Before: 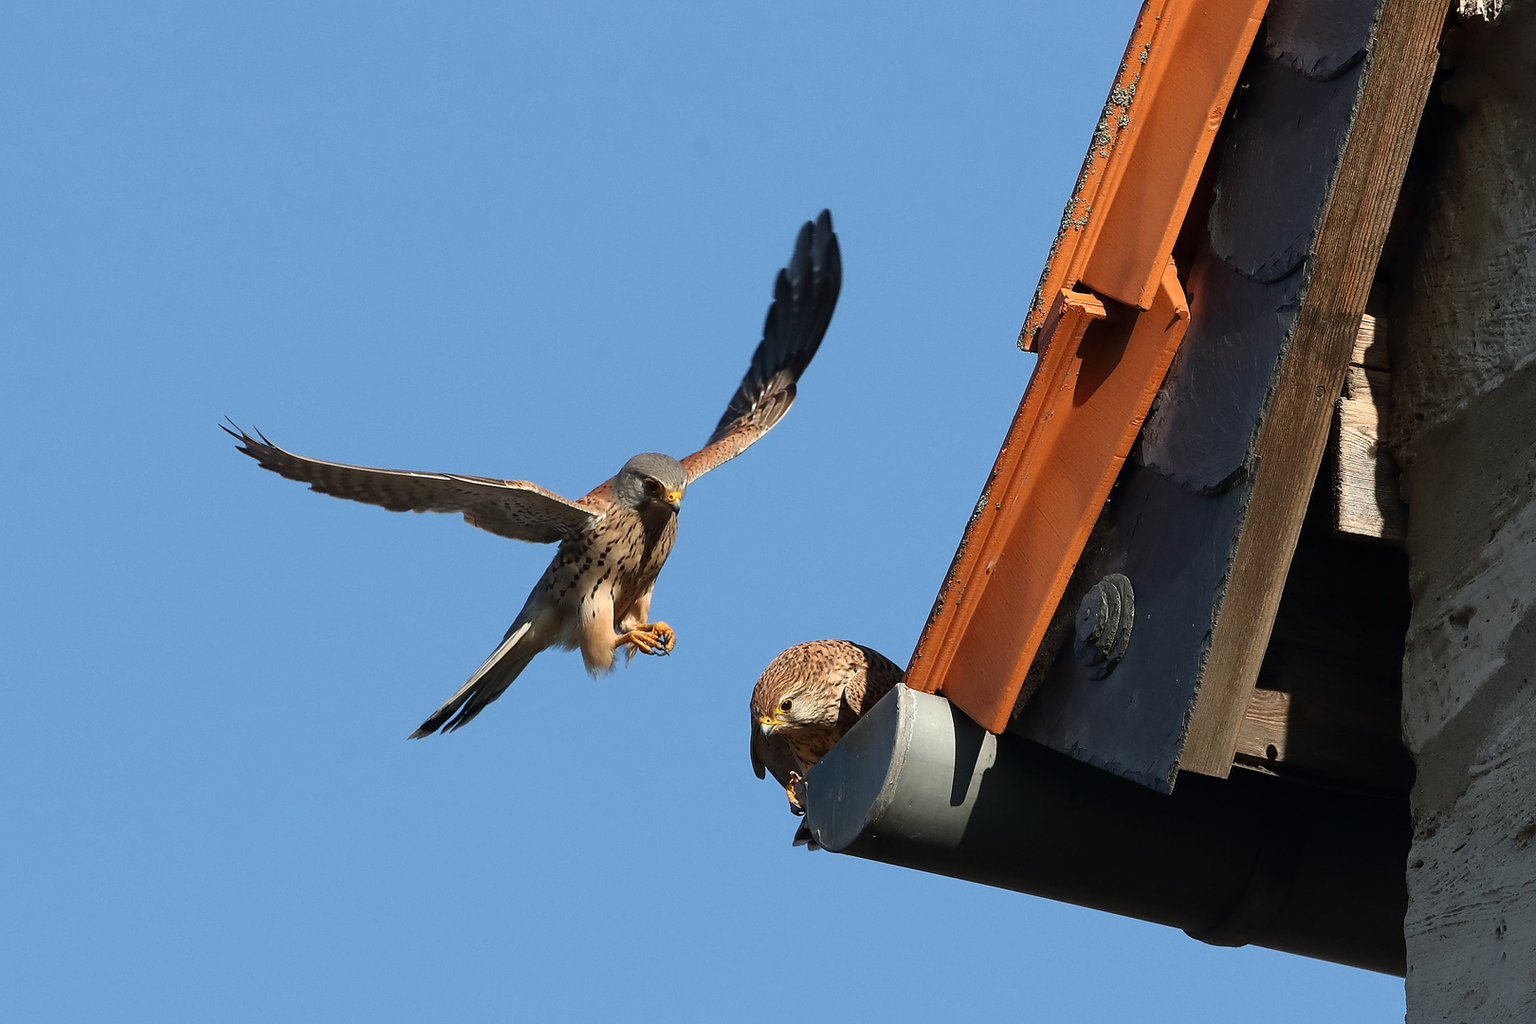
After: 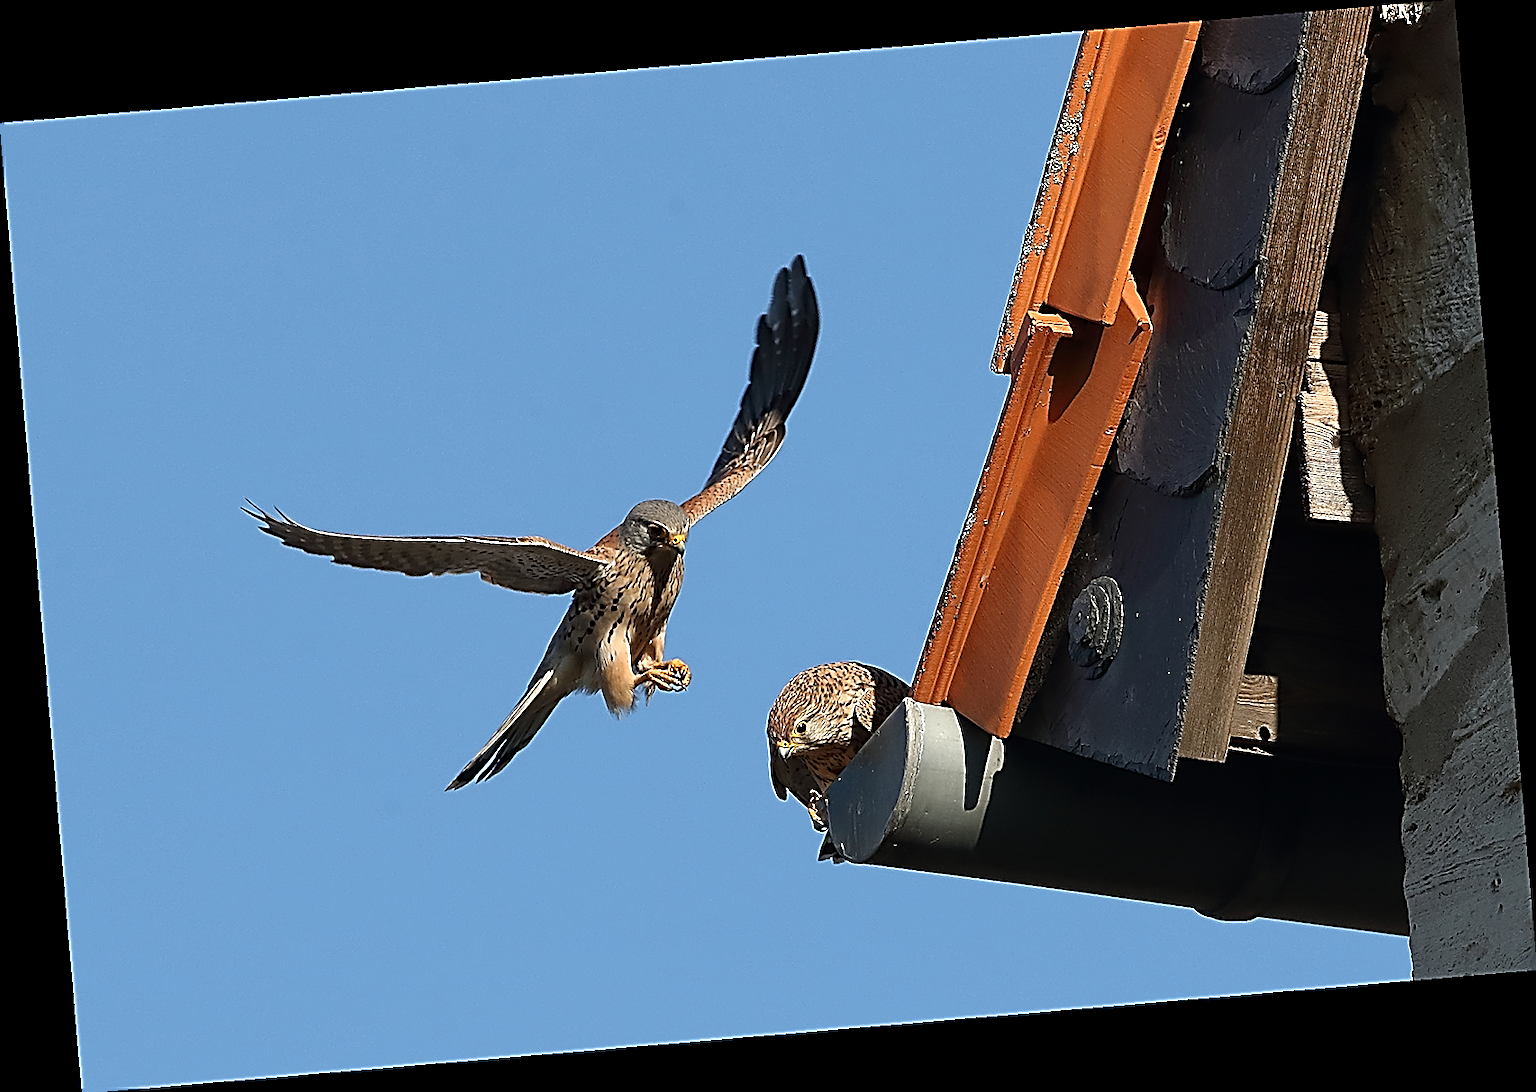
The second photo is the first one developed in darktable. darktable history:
sharpen: amount 2
rotate and perspective: rotation -4.86°, automatic cropping off
